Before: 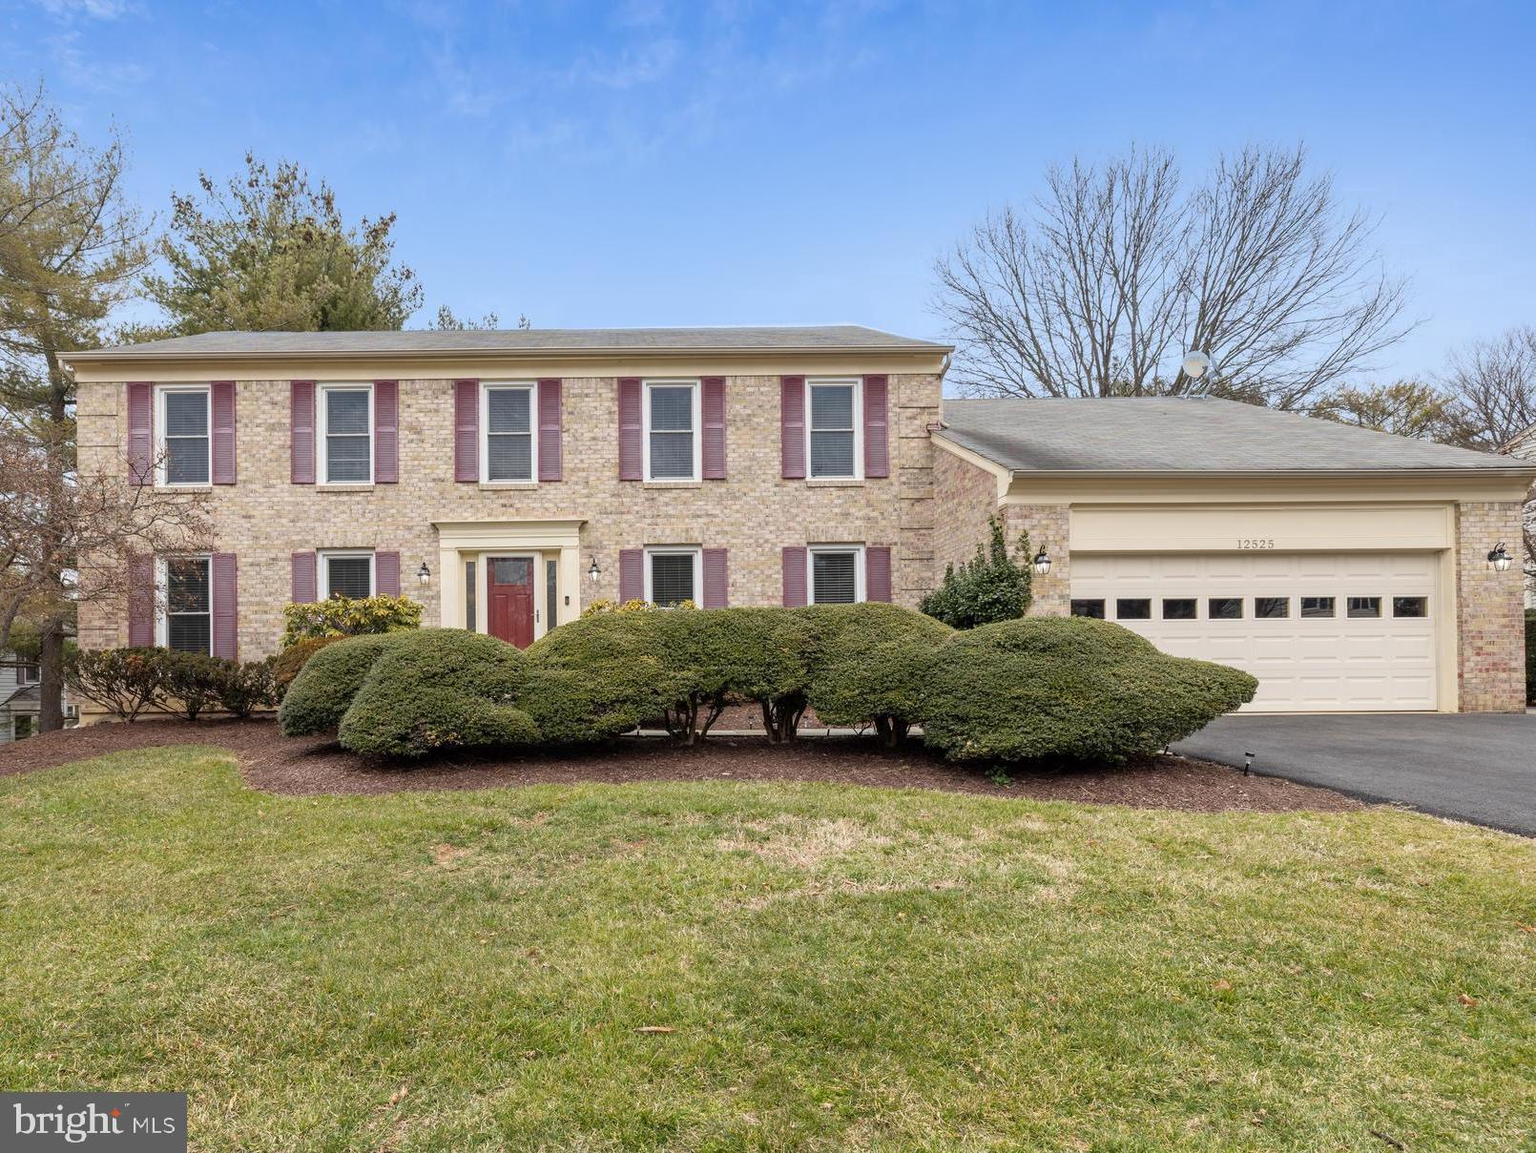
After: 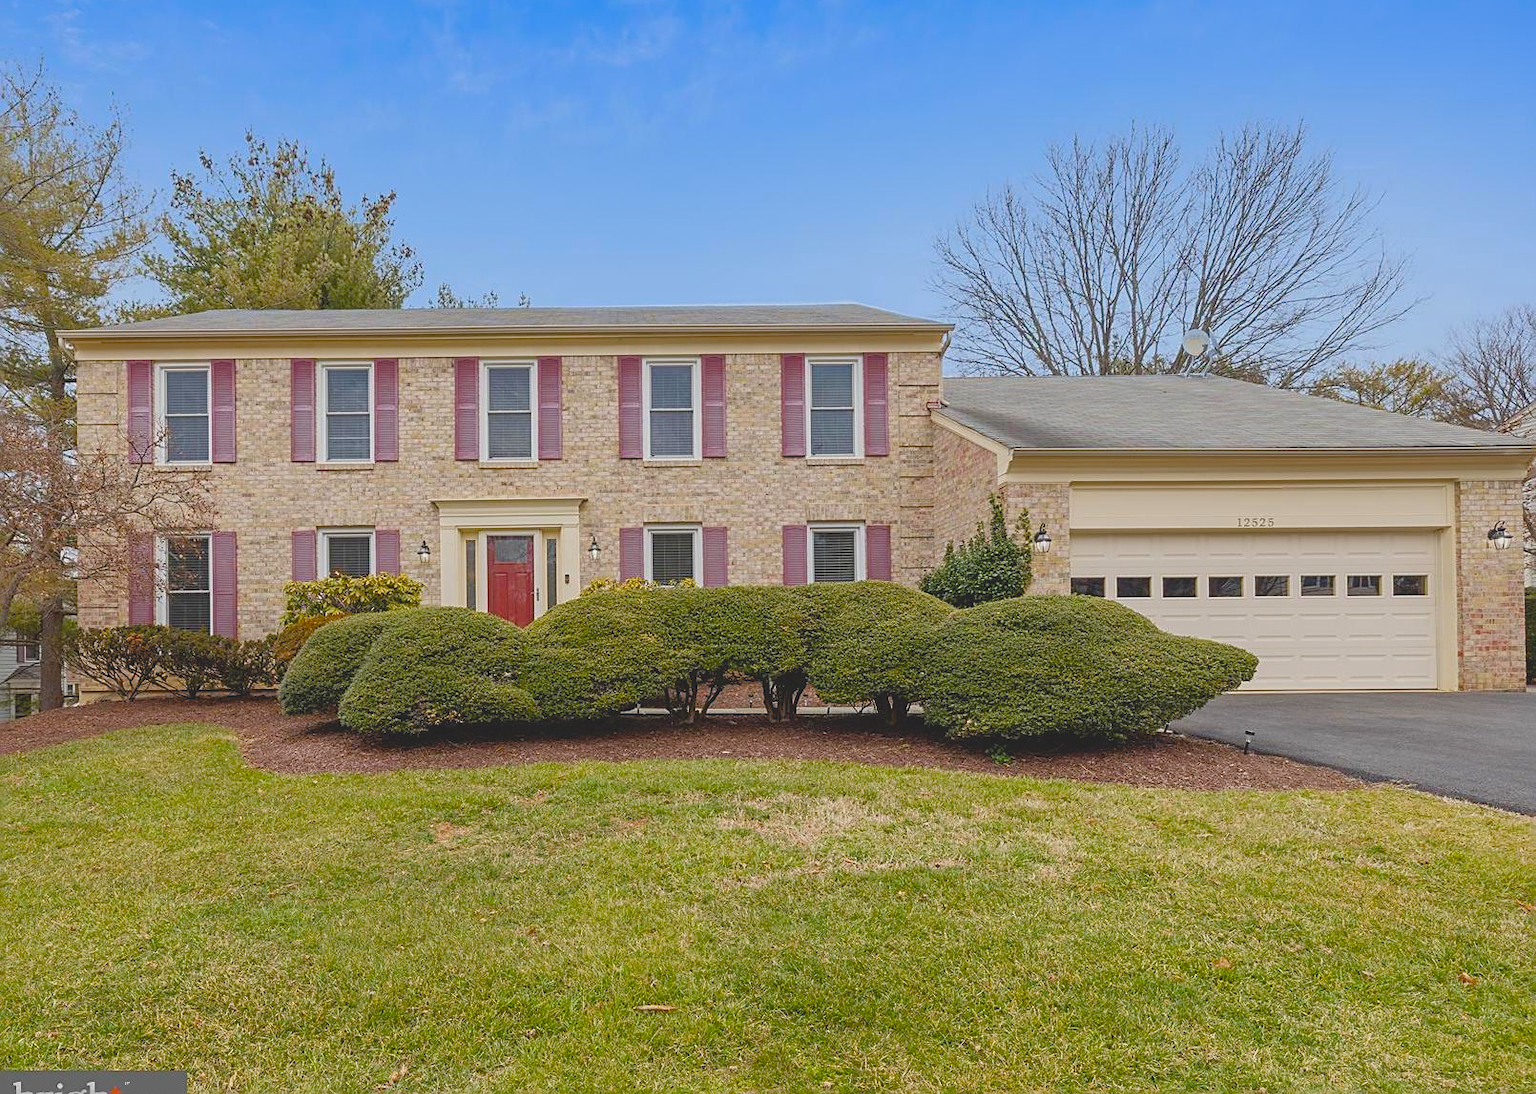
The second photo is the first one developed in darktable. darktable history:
crop and rotate: top 1.984%, bottom 3.063%
color balance rgb: perceptual saturation grading › global saturation 27.589%, perceptual saturation grading › highlights -25.703%, perceptual saturation grading › shadows 26.101%, global vibrance 20%
contrast brightness saturation: contrast -0.279
sharpen: amount 0.579
